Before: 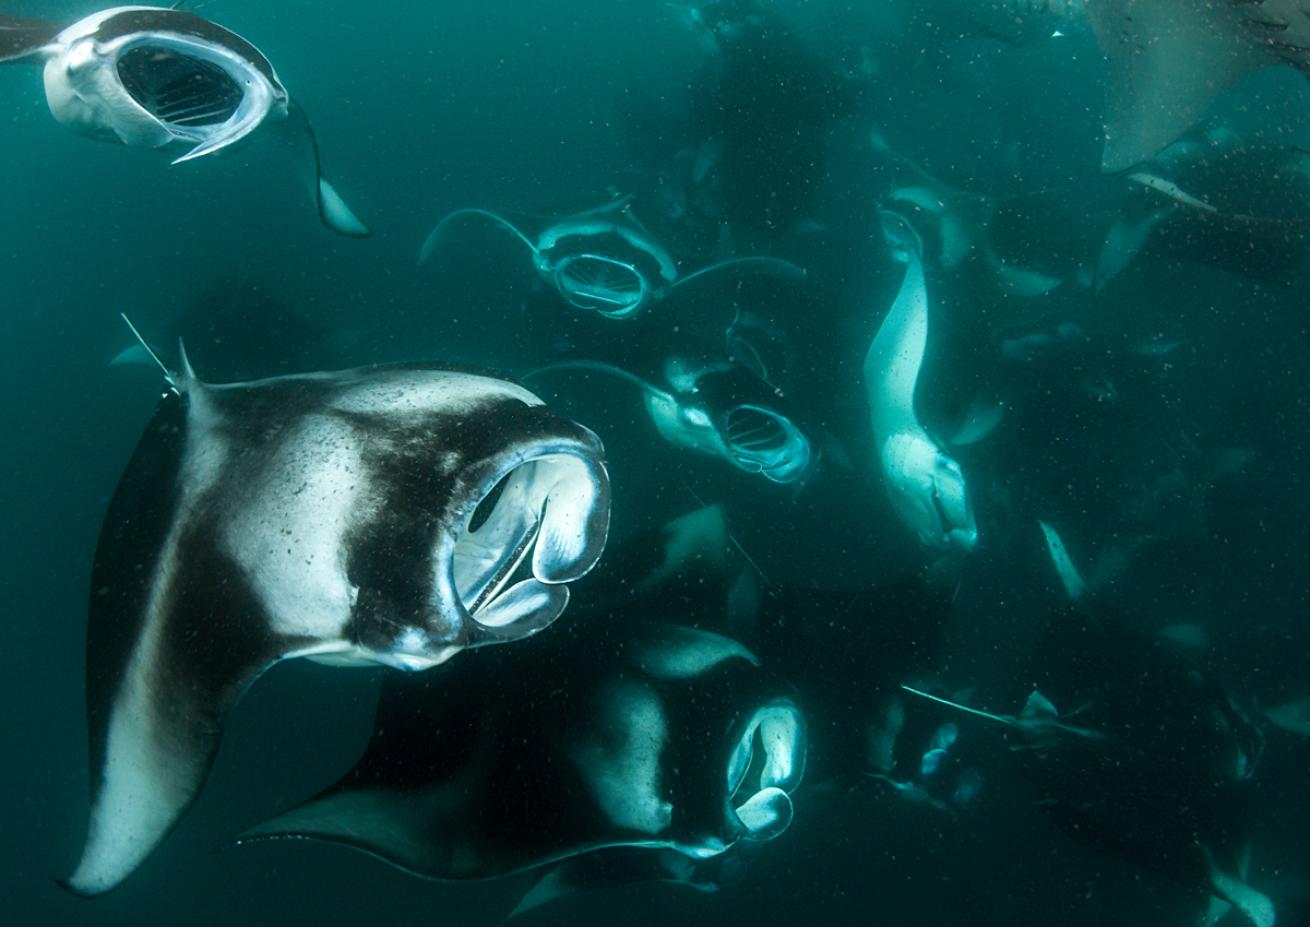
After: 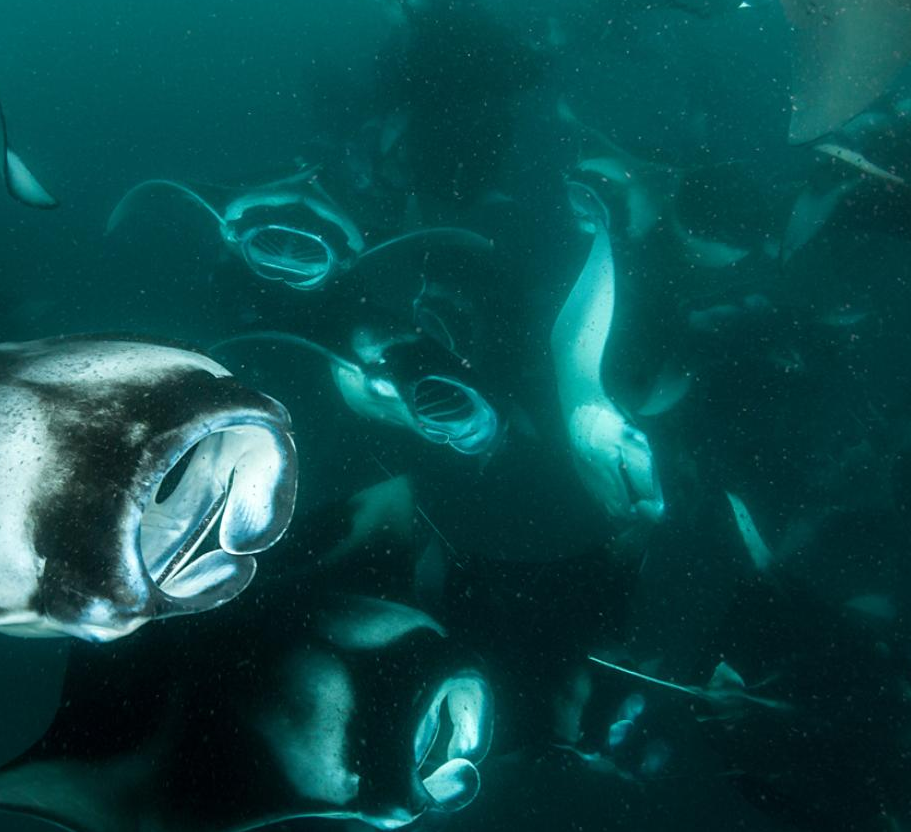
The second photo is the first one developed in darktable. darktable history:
crop and rotate: left 23.909%, top 3.168%, right 6.518%, bottom 6.996%
